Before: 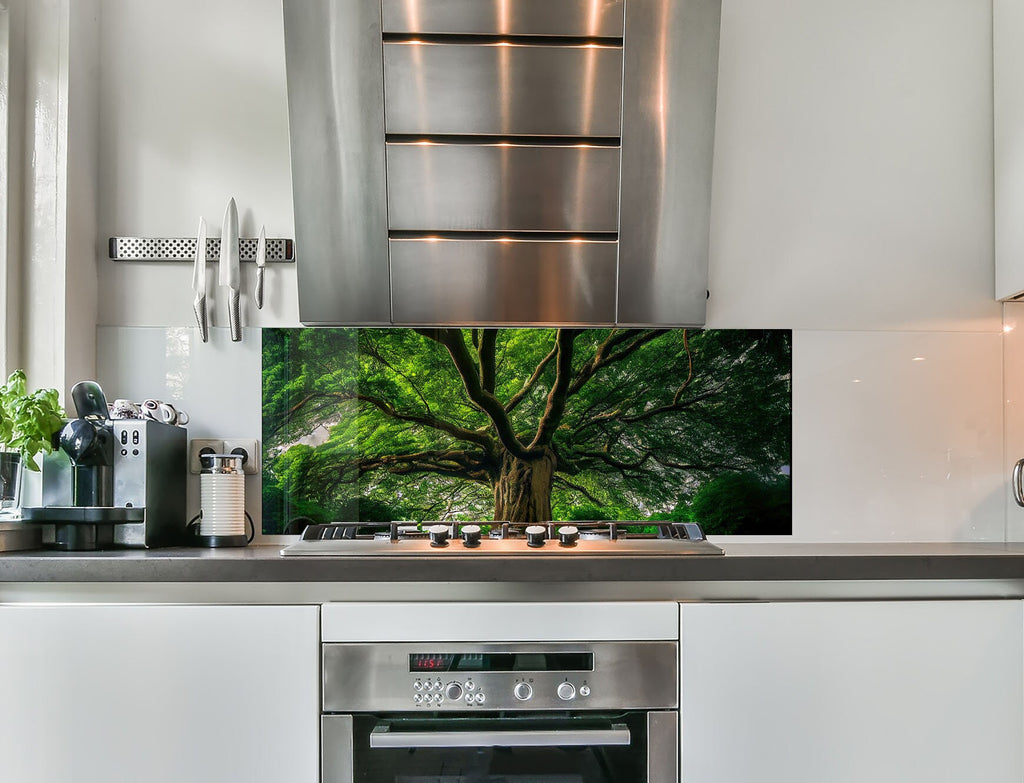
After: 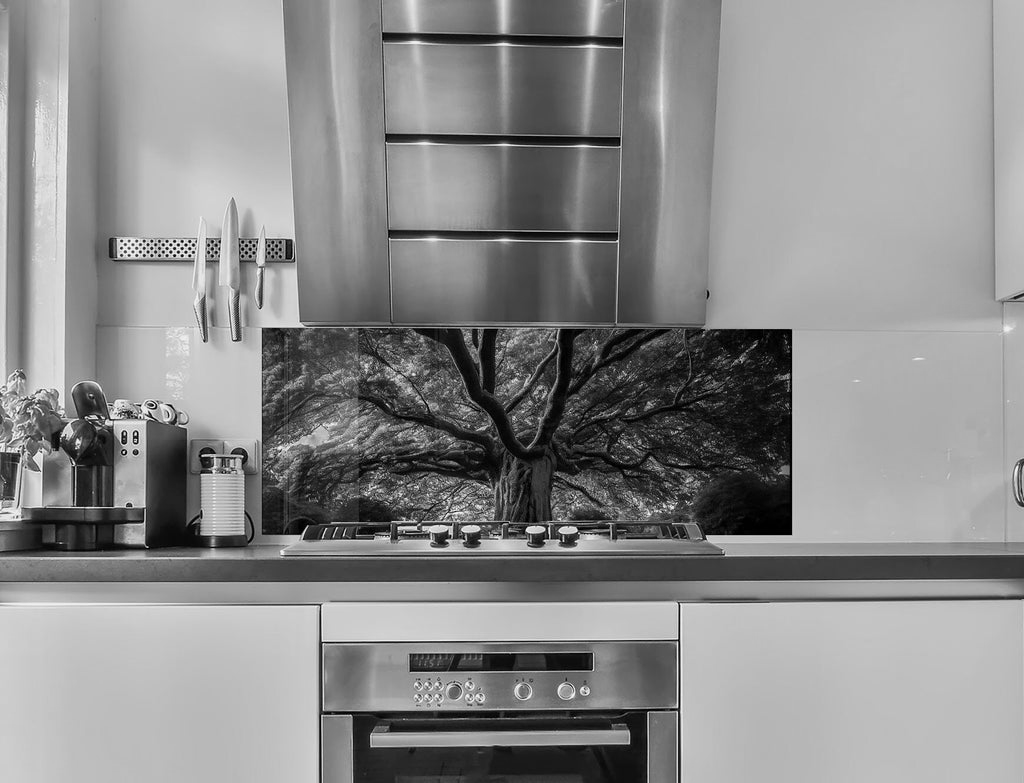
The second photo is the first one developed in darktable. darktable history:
contrast brightness saturation: saturation -0.05
monochrome: a -71.75, b 75.82
